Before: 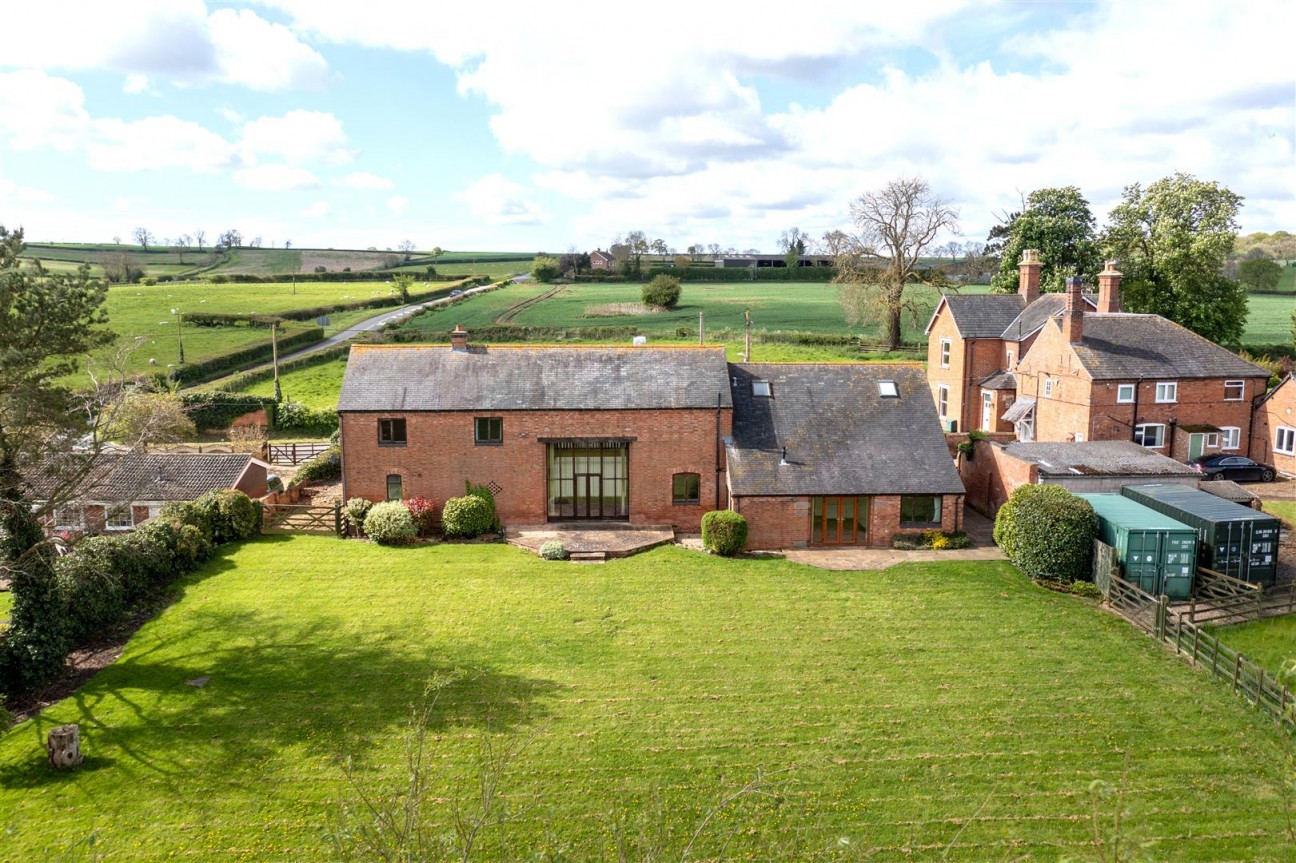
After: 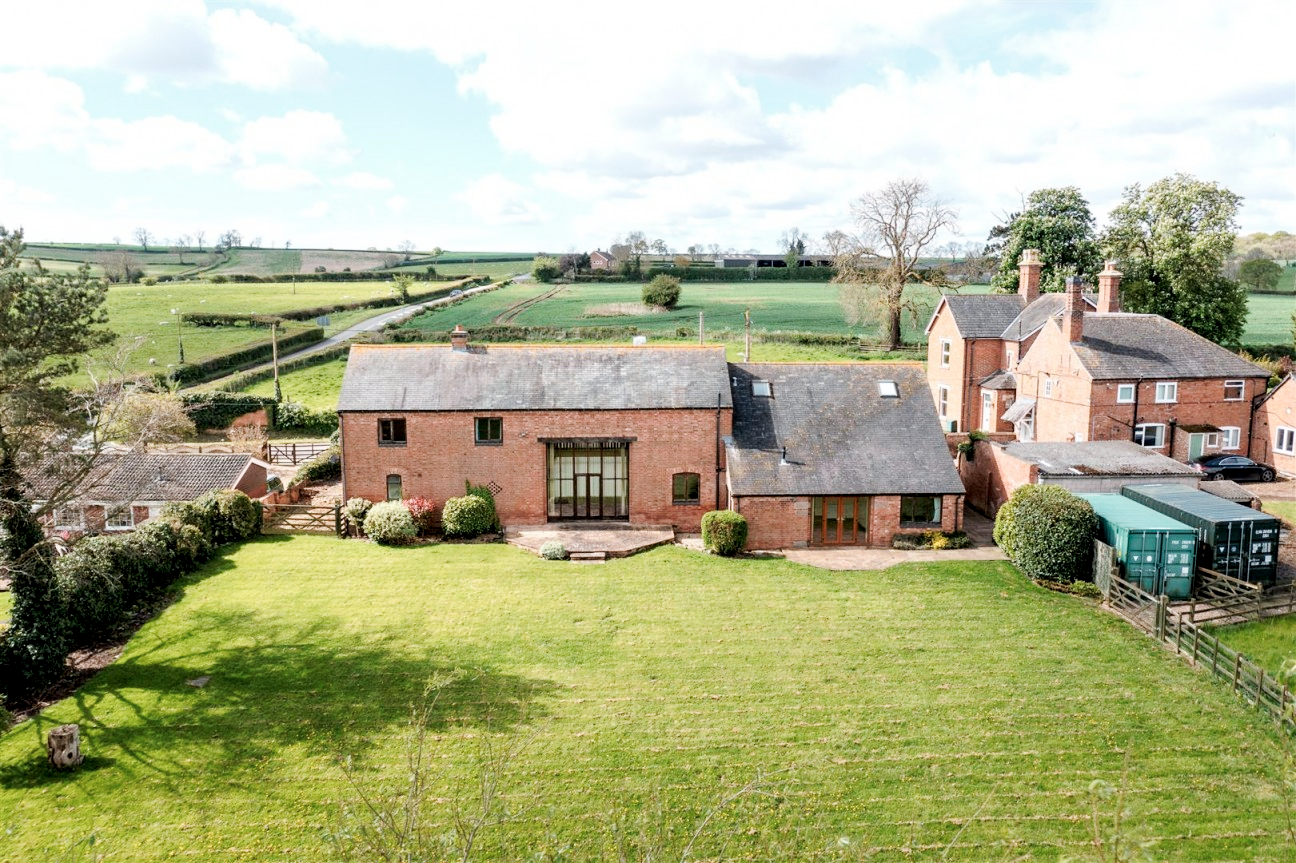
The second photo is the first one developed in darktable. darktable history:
tone curve: curves: ch0 [(0, 0) (0.003, 0.003) (0.011, 0.014) (0.025, 0.031) (0.044, 0.055) (0.069, 0.086) (0.1, 0.124) (0.136, 0.168) (0.177, 0.22) (0.224, 0.278) (0.277, 0.344) (0.335, 0.426) (0.399, 0.515) (0.468, 0.597) (0.543, 0.672) (0.623, 0.746) (0.709, 0.815) (0.801, 0.881) (0.898, 0.939) (1, 1)], preserve colors none
color look up table: target L [61.78, 42.8, 31.91, 100, 80.69, 61.46, 57.56, 50.79, 42.93, 44.91, 37.06, 26.64, 71.04, 58.9, 50.92, 49, 35.24, 25.32, 23.83, 8.1, 62.04, 47.07, 42.45, 26.98, 0 ×25], target a [-14.55, -28.26, -6.985, -0.001, 0.155, 20.01, 18.49, 34.58, -0.215, 42.44, 42.16, 12.09, -0.905, -0.454, 3.547, 41.11, -0.814, 18.34, 2.397, -0.042, -27.69, -25.74, -6.425, -0.549, 0 ×25], target b [43.59, 21.98, 15.91, 0.014, 0.748, 50.62, 12.64, 38.85, 0.069, 14.53, 21.59, 12.8, 0.042, -0.648, -18.36, -9.378, -32.7, -11.09, -32.78, 0.011, -4.415, -21.5, -19.85, -0.466, 0 ×25], num patches 24
